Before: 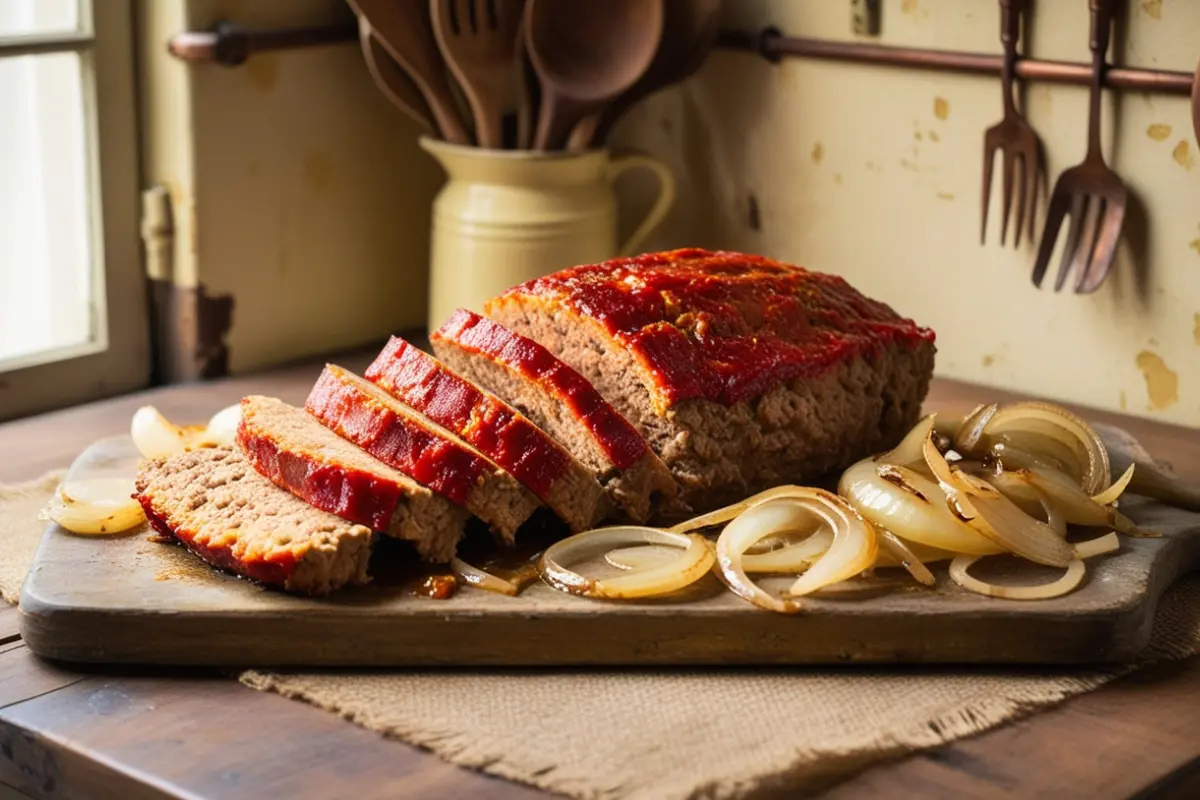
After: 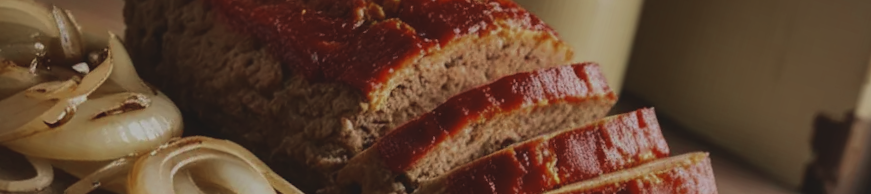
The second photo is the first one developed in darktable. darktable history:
crop and rotate: angle 16.12°, top 30.835%, bottom 35.653%
exposure: black level correction -0.016, exposure -1.018 EV, compensate highlight preservation false
color zones: curves: ch0 [(0, 0.5) (0.125, 0.4) (0.25, 0.5) (0.375, 0.4) (0.5, 0.4) (0.625, 0.35) (0.75, 0.35) (0.875, 0.5)]; ch1 [(0, 0.35) (0.125, 0.45) (0.25, 0.35) (0.375, 0.35) (0.5, 0.35) (0.625, 0.35) (0.75, 0.45) (0.875, 0.35)]; ch2 [(0, 0.6) (0.125, 0.5) (0.25, 0.5) (0.375, 0.6) (0.5, 0.6) (0.625, 0.5) (0.75, 0.5) (0.875, 0.5)]
velvia: on, module defaults
